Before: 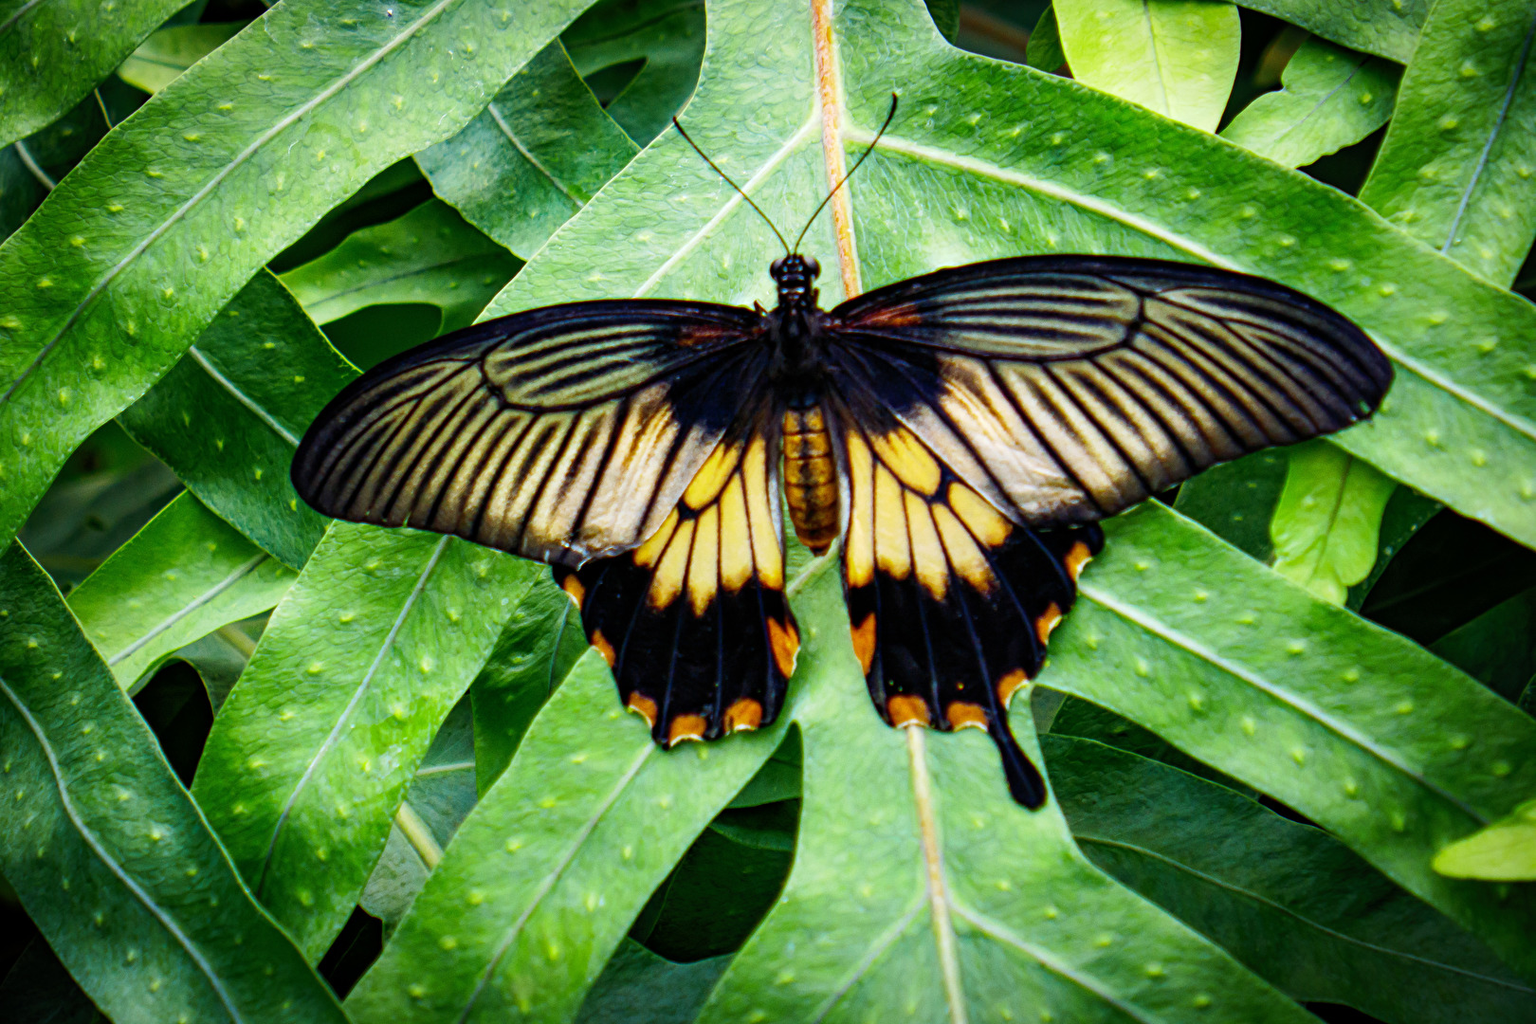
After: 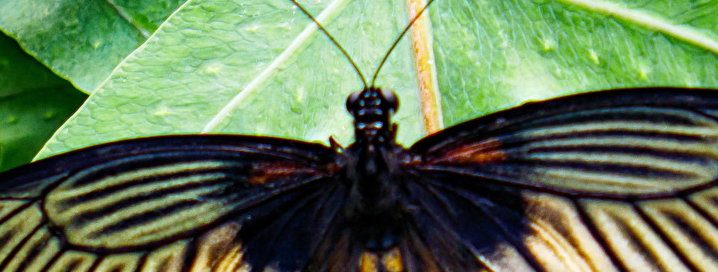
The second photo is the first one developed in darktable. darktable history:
crop: left 28.813%, top 16.846%, right 26.856%, bottom 57.935%
